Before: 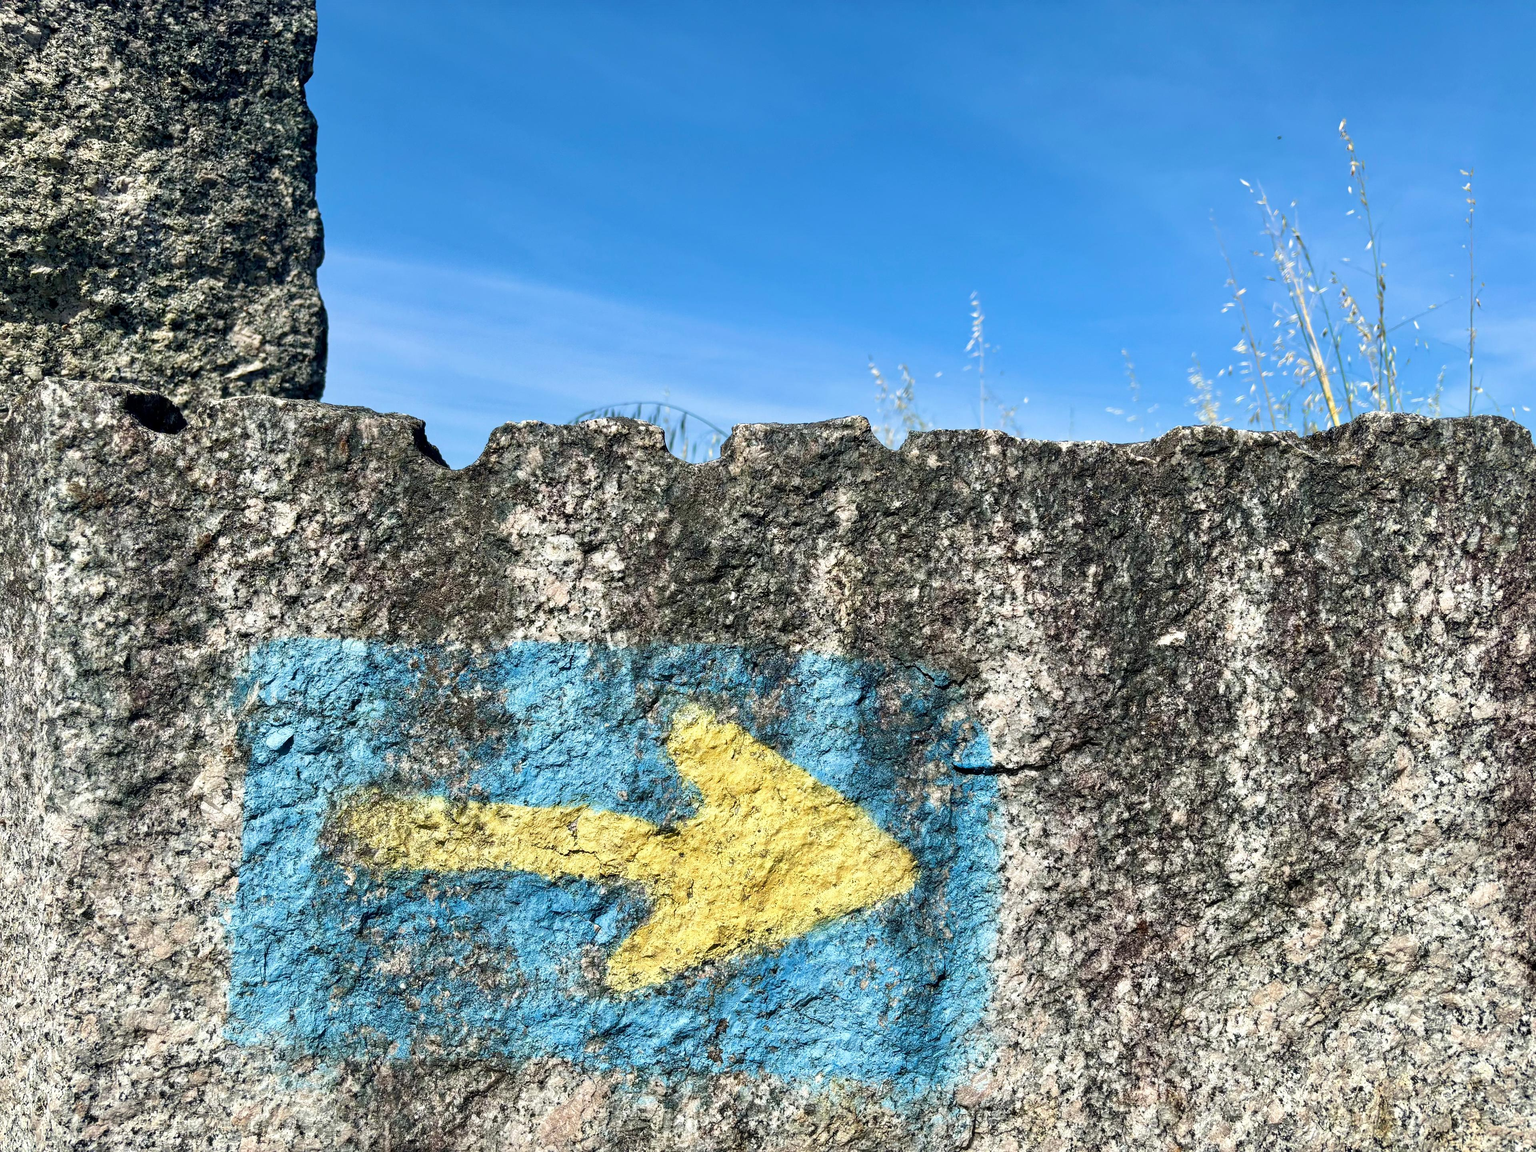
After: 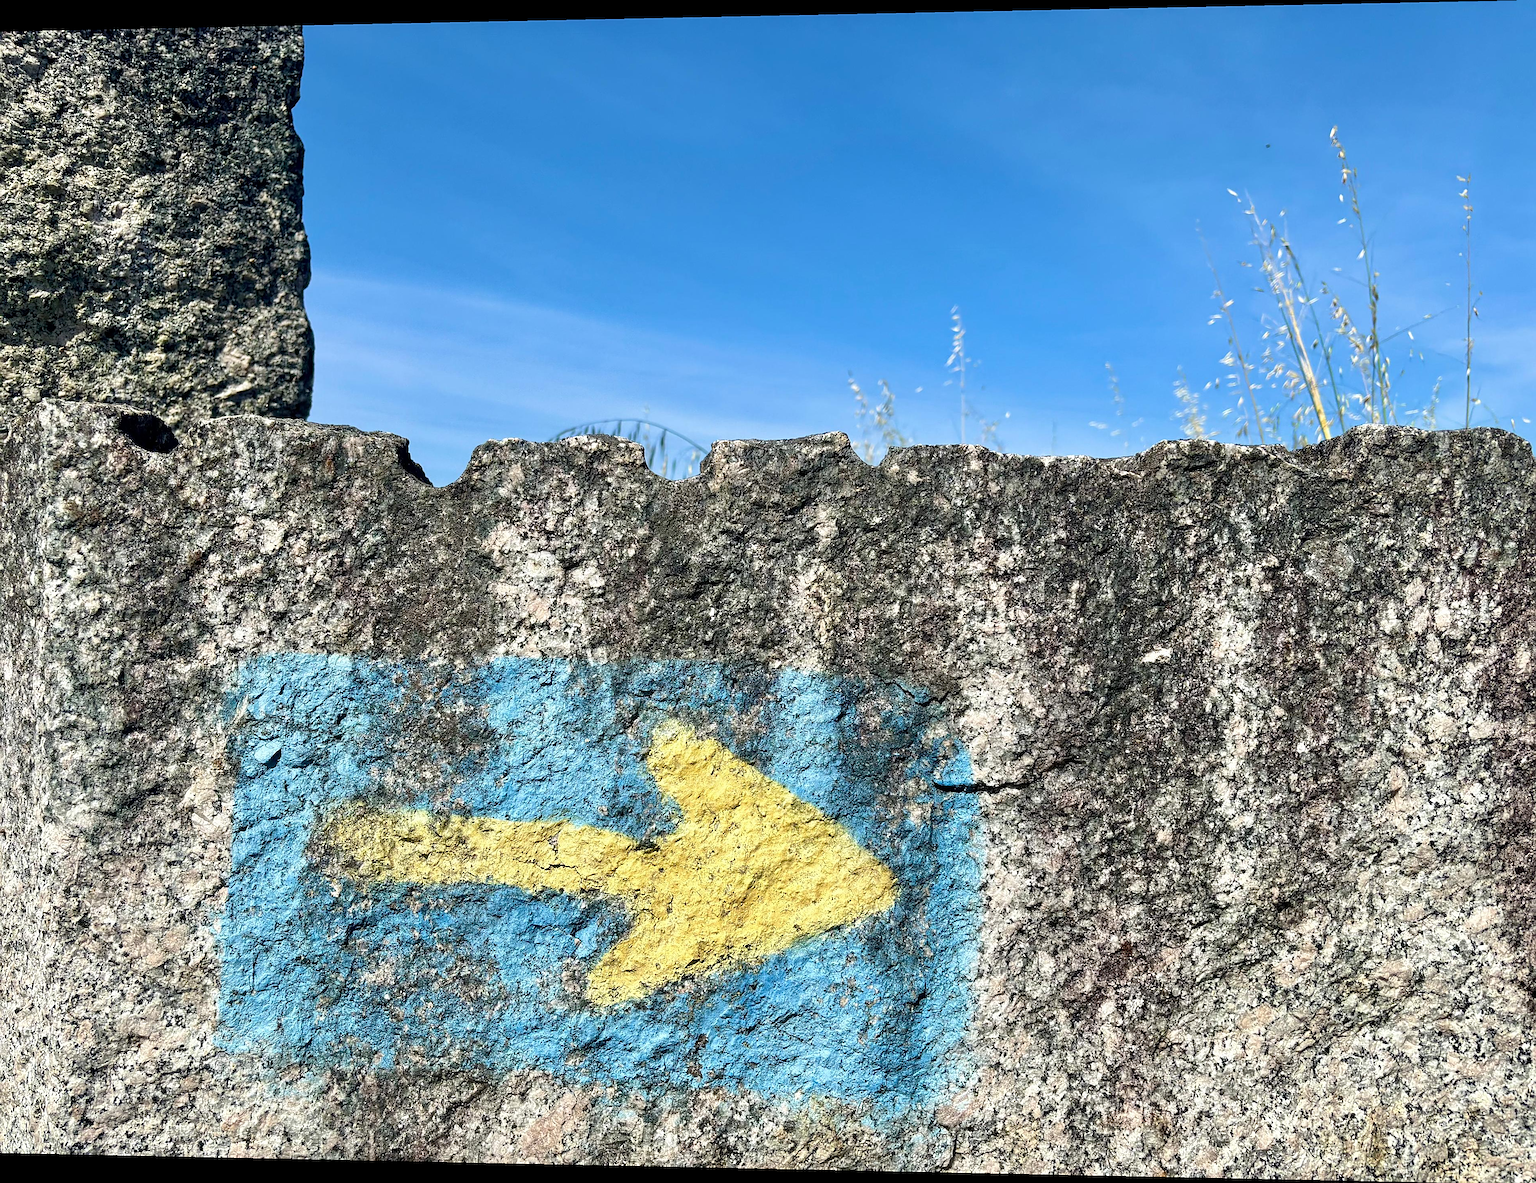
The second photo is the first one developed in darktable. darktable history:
sharpen: on, module defaults
rotate and perspective: lens shift (horizontal) -0.055, automatic cropping off
